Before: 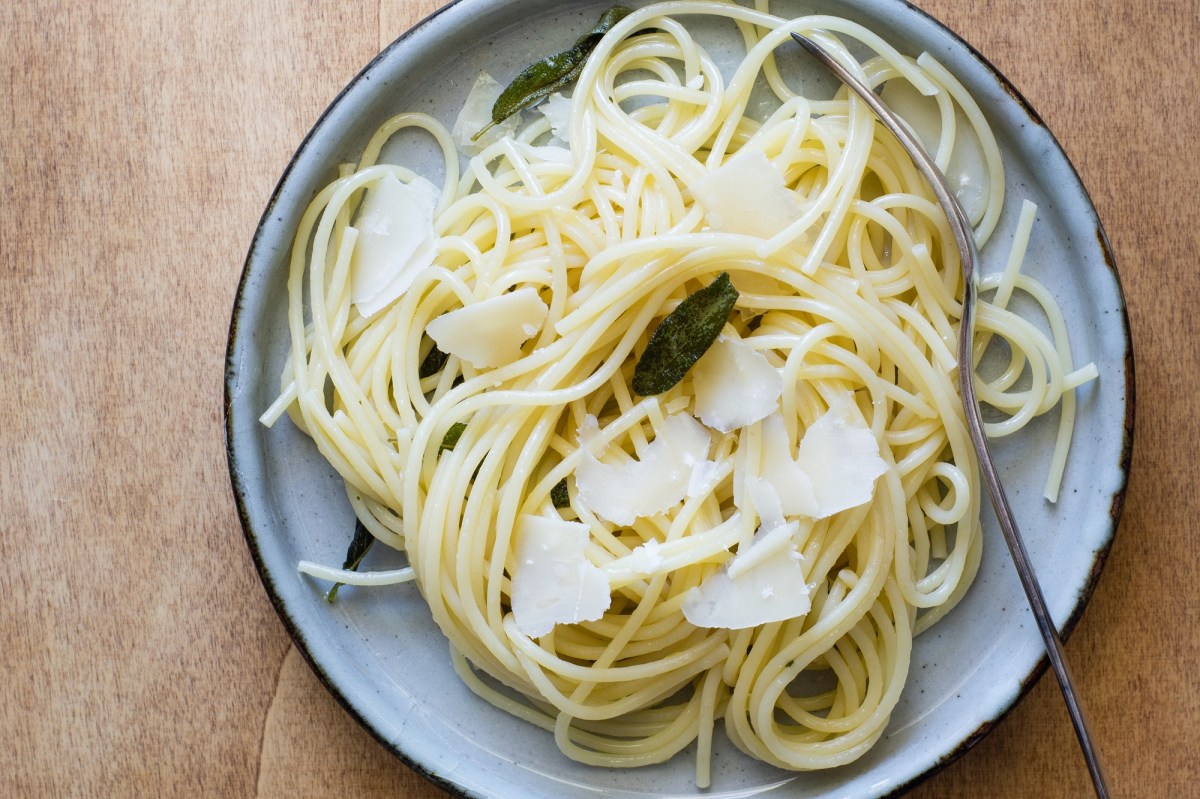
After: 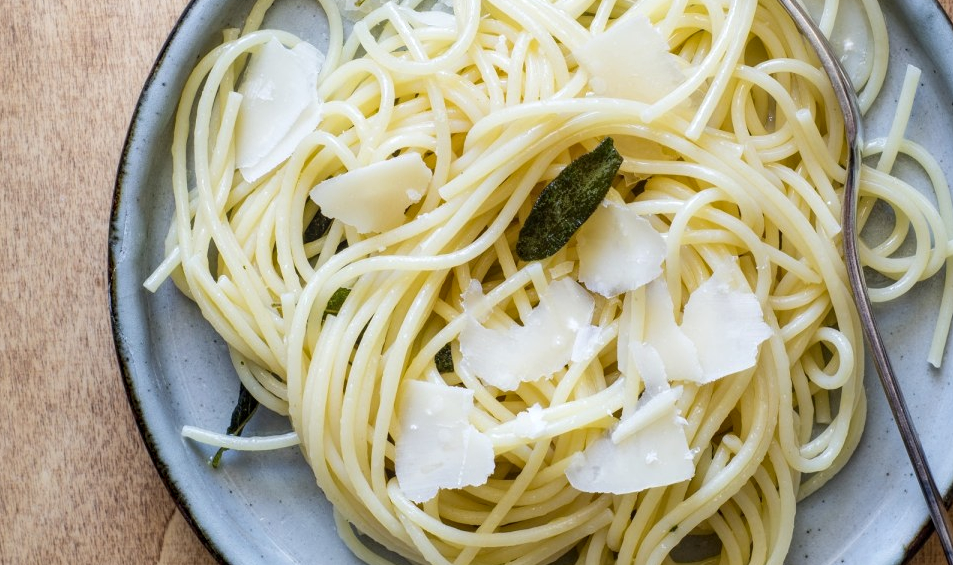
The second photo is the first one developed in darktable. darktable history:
local contrast: on, module defaults
crop: left 9.712%, top 16.928%, right 10.845%, bottom 12.332%
